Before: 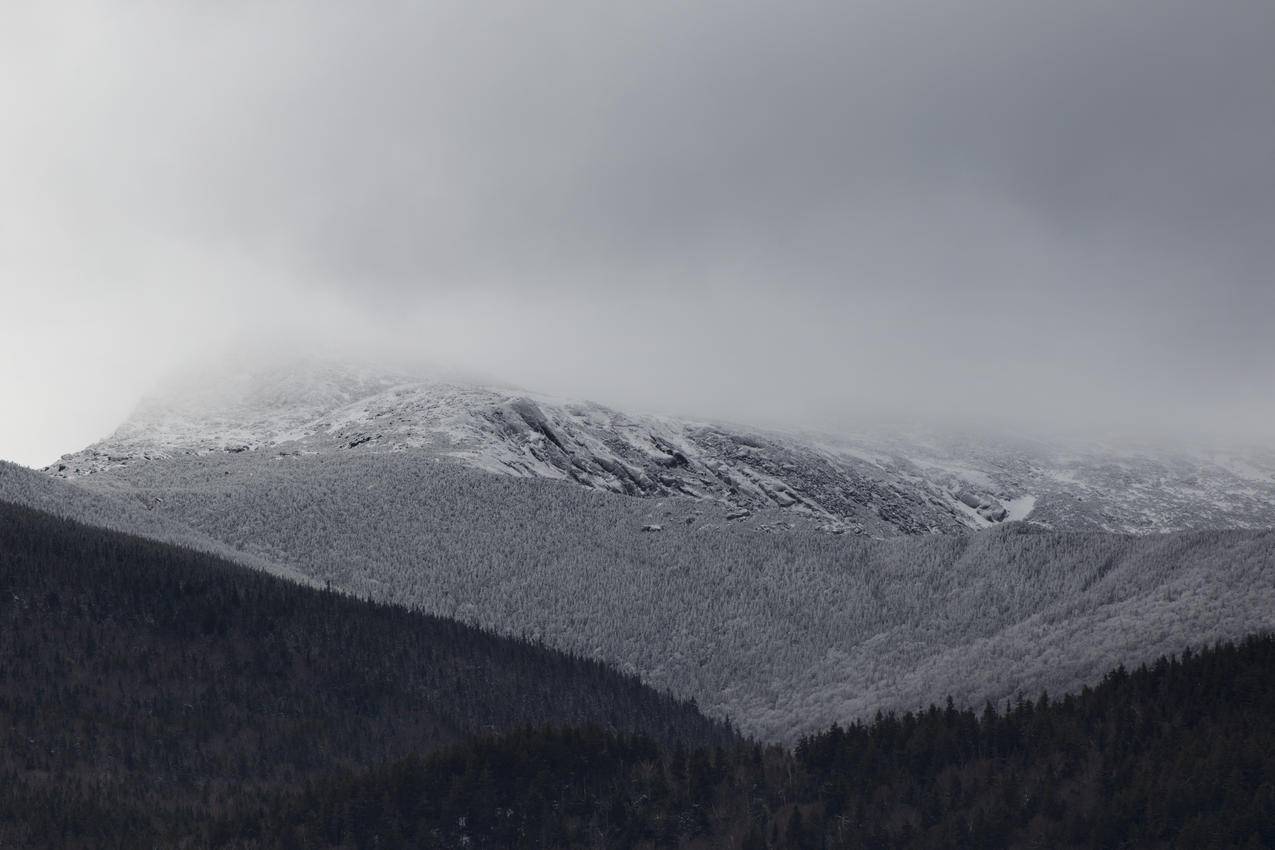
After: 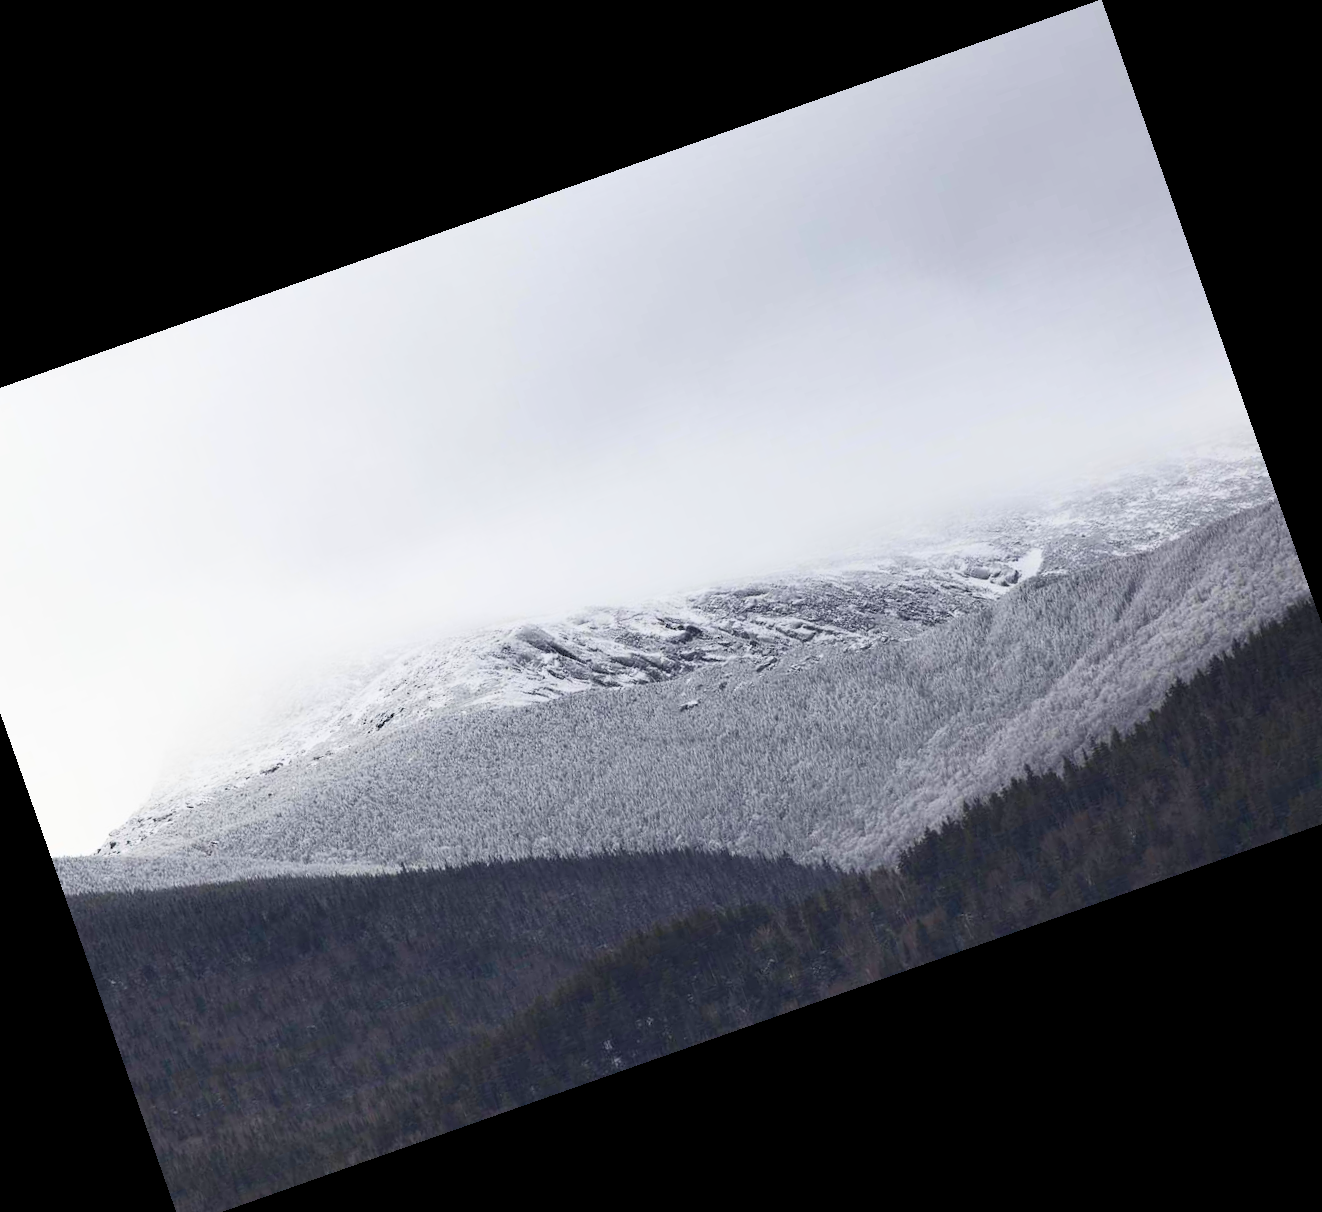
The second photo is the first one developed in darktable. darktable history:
crop and rotate: angle 19.43°, left 6.812%, right 4.125%, bottom 1.087%
color balance rgb: perceptual saturation grading › global saturation 35%, perceptual saturation grading › highlights -30%, perceptual saturation grading › shadows 35%, perceptual brilliance grading › global brilliance 3%, perceptual brilliance grading › highlights -3%, perceptual brilliance grading › shadows 3%
contrast brightness saturation: contrast 0.39, brightness 0.53
